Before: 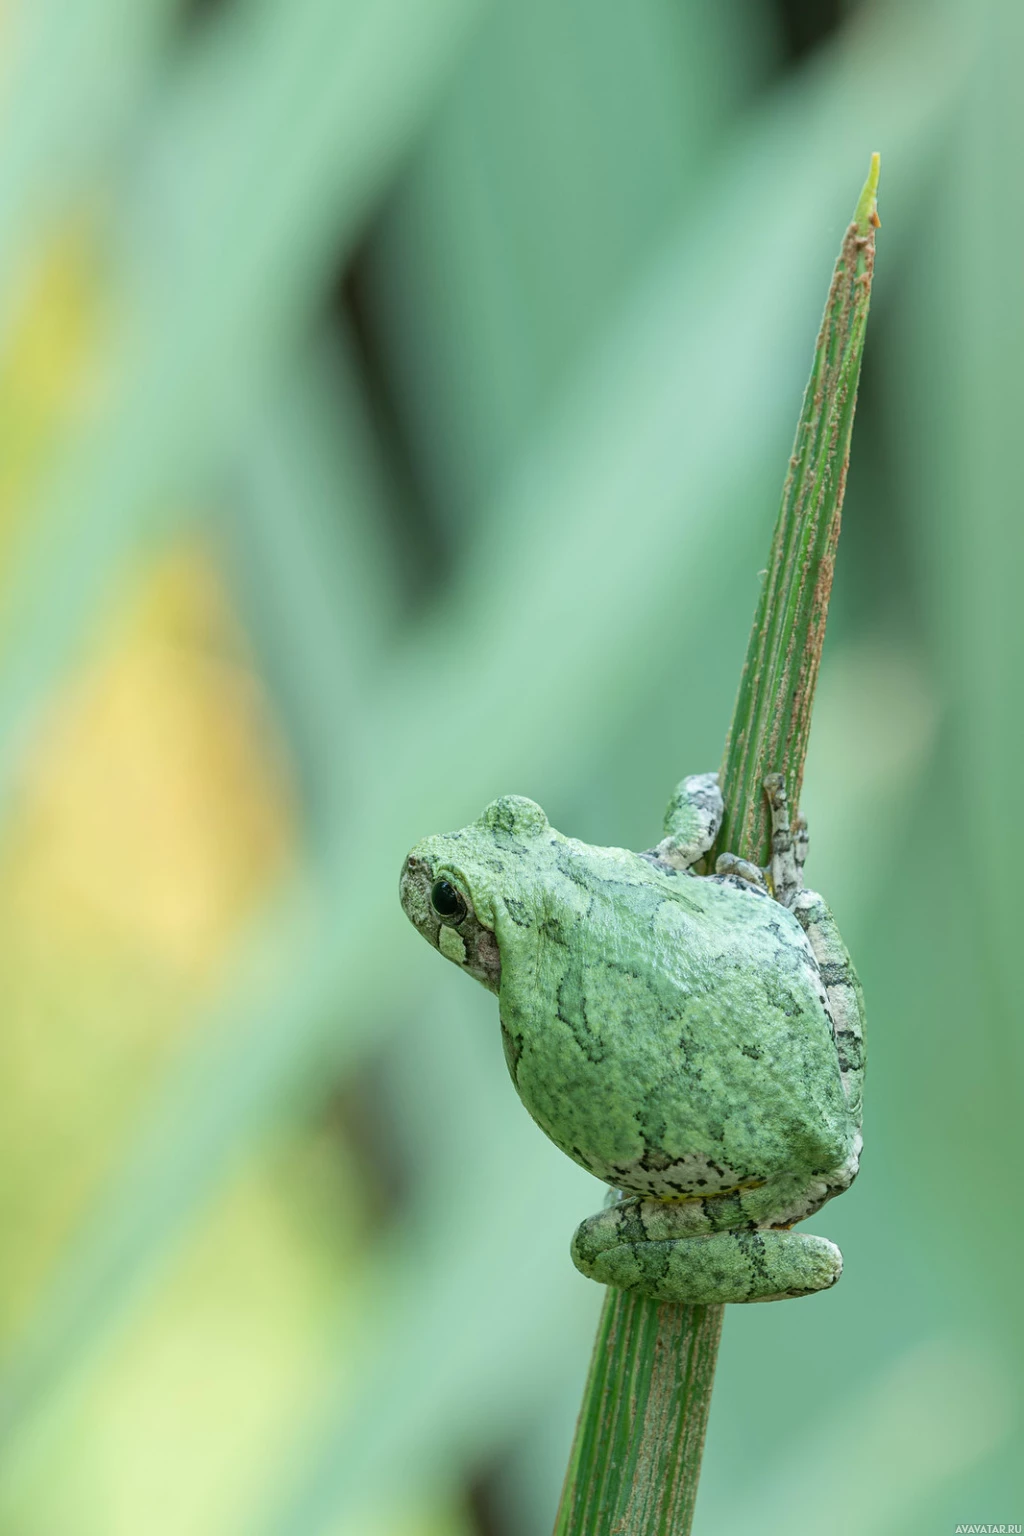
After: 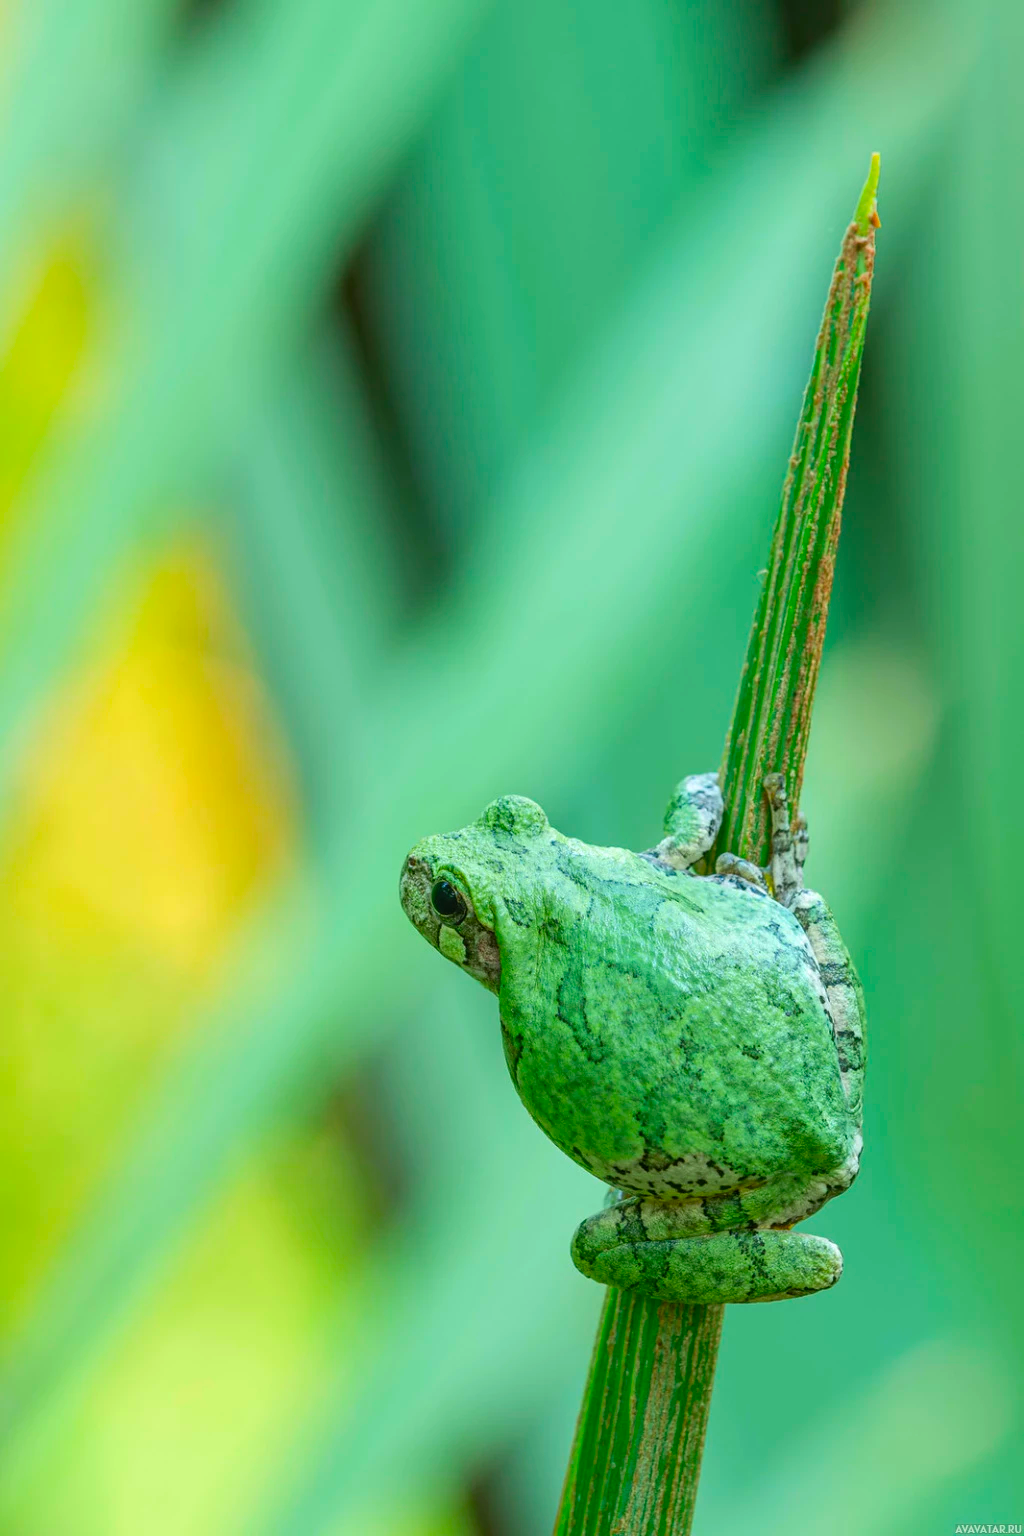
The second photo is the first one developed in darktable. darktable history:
color correction: highlights b* -0.051, saturation 1.83
local contrast: detail 109%
